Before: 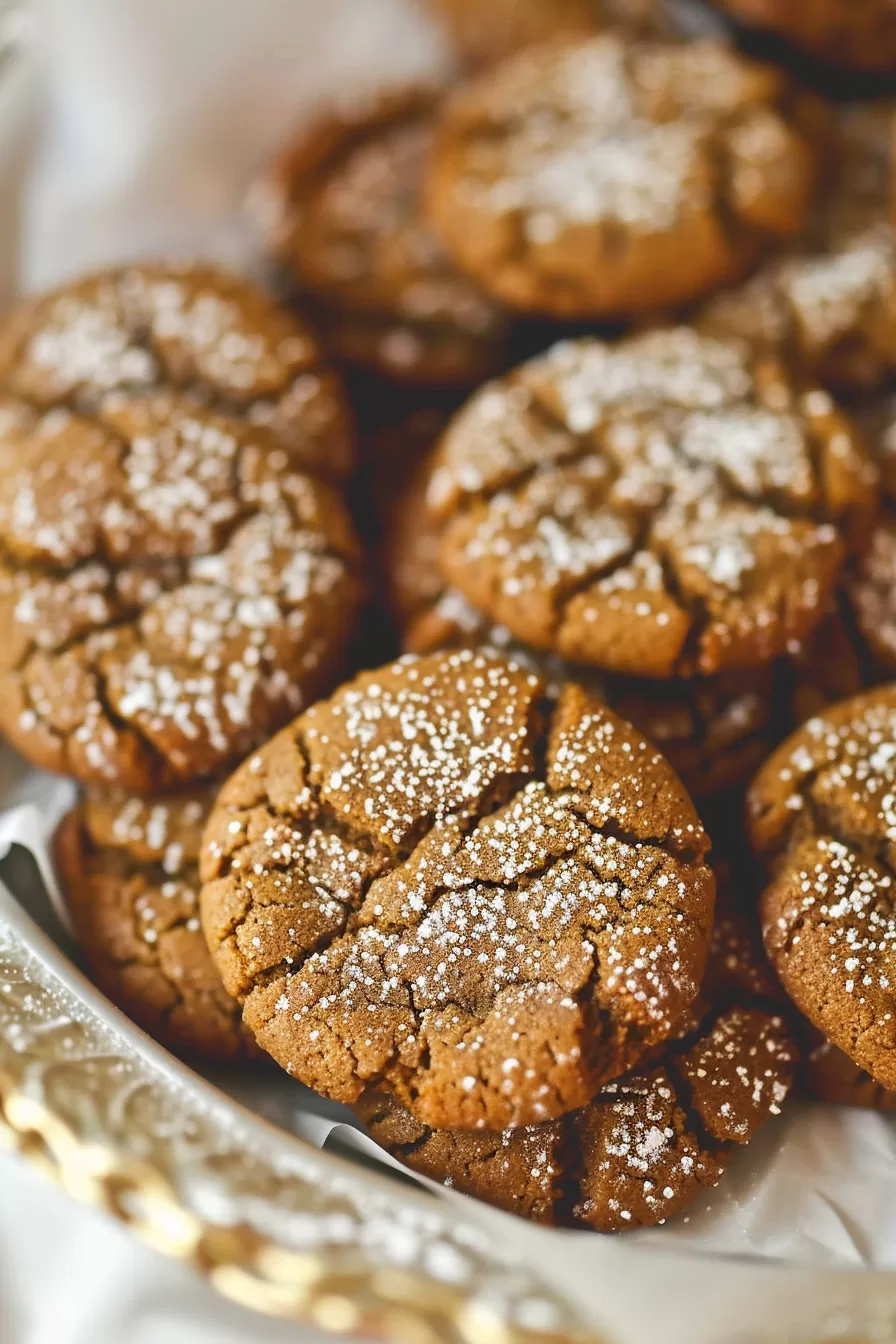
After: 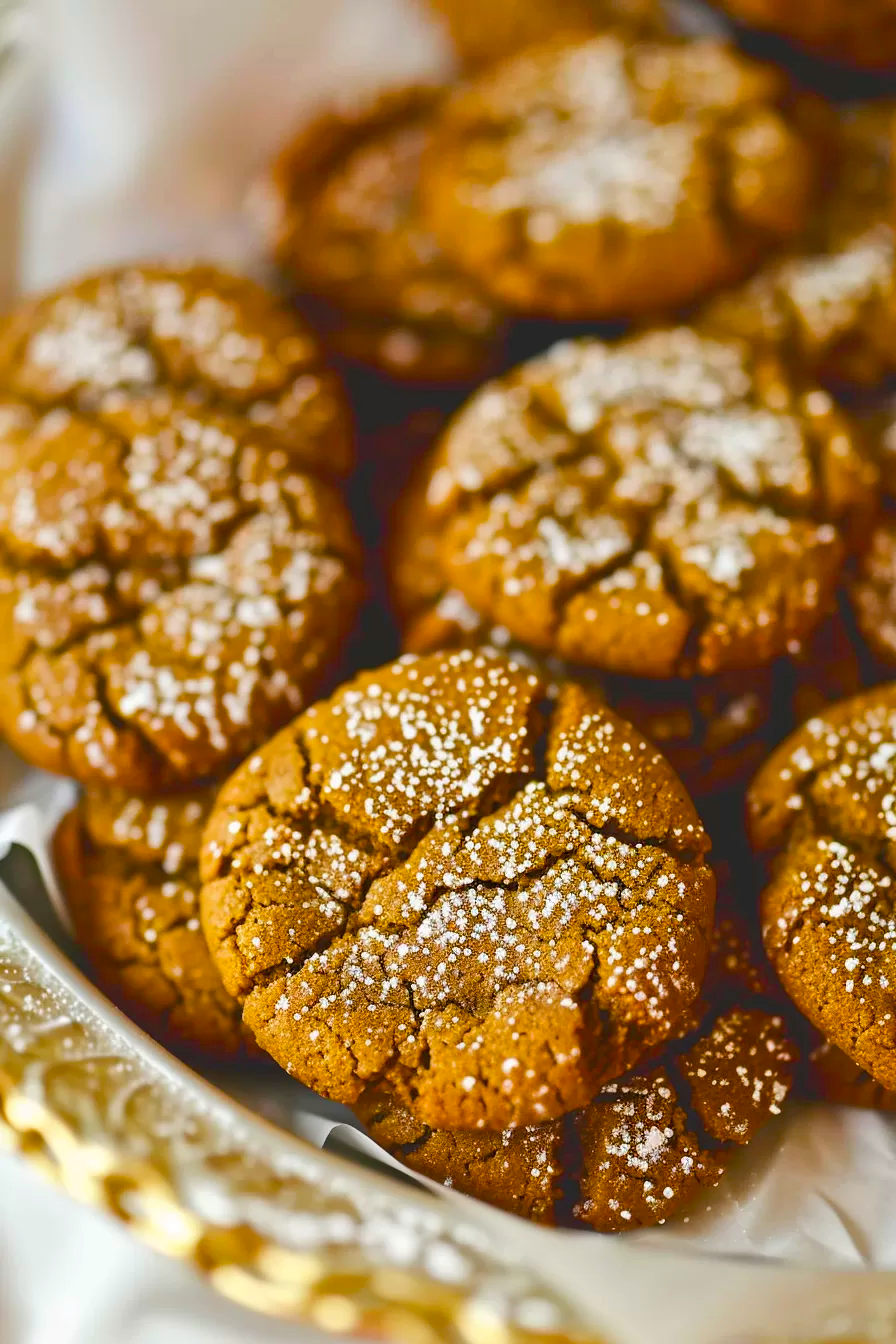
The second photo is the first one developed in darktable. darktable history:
color balance rgb: perceptual saturation grading › global saturation 36.407%, perceptual saturation grading › shadows 35.488%, global vibrance 20%
